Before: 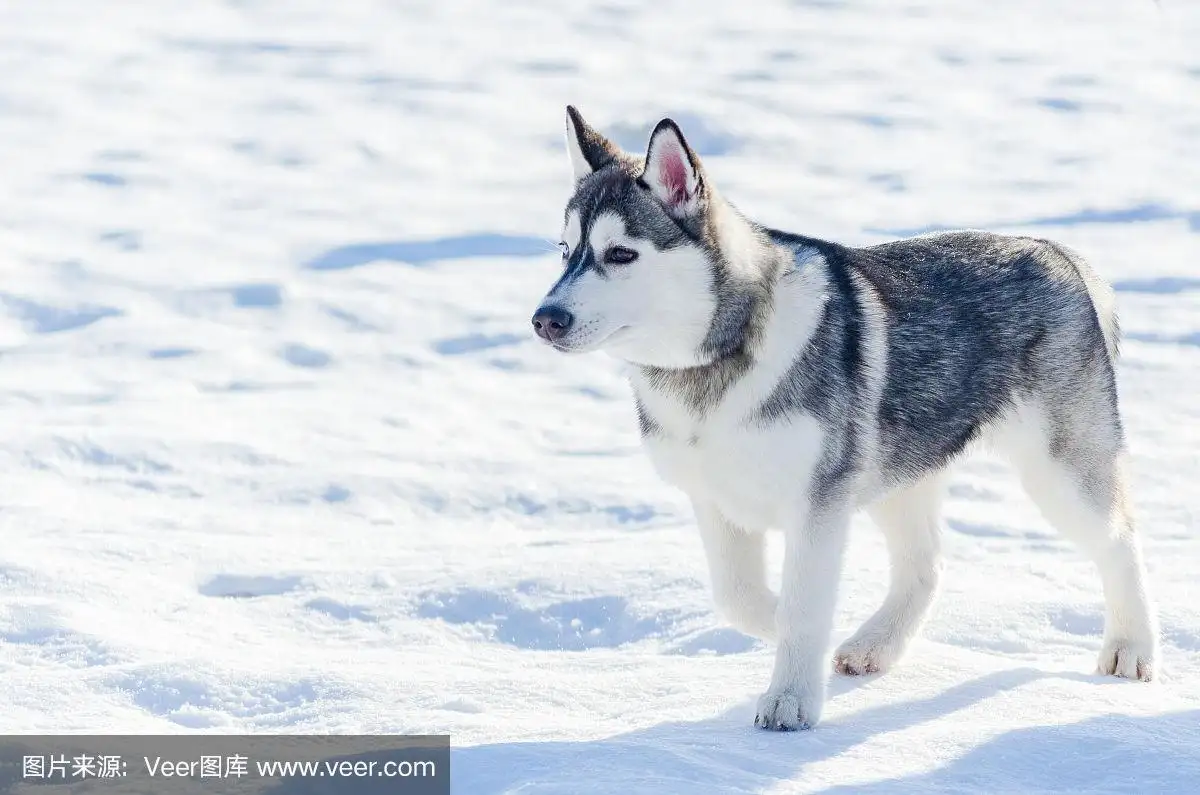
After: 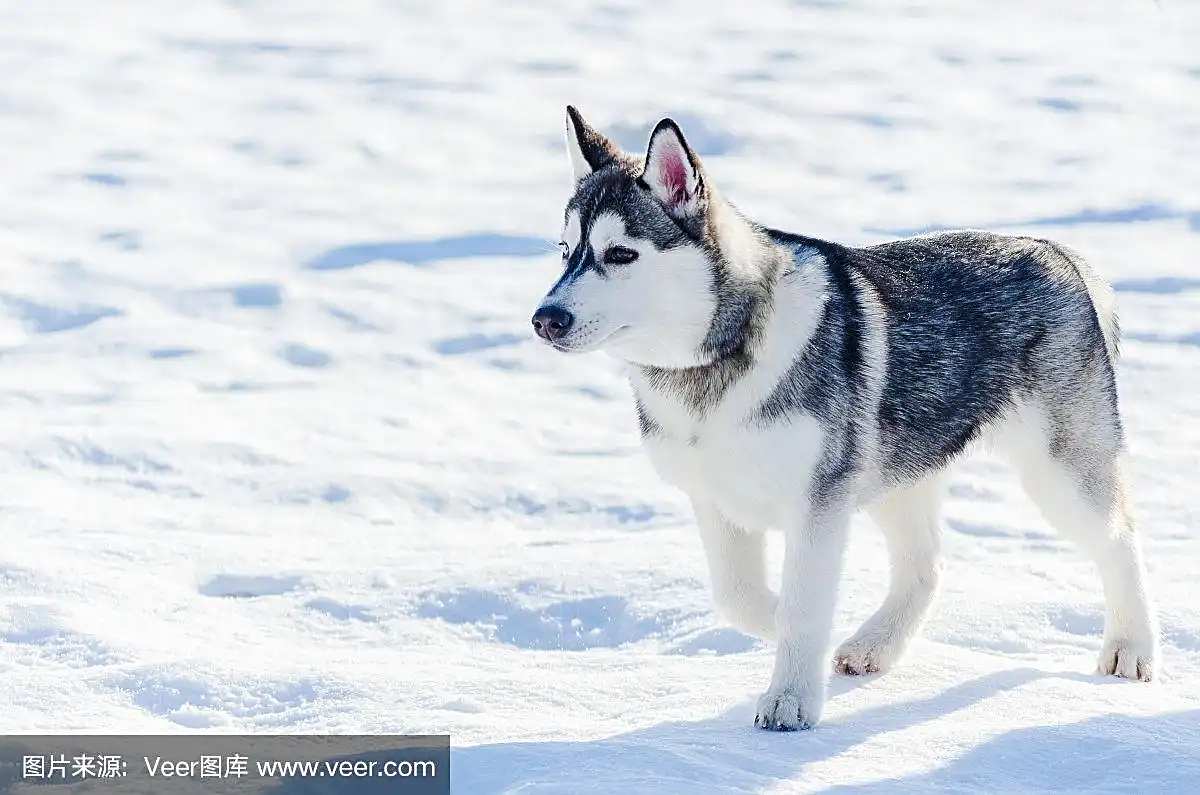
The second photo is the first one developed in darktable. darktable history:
base curve: curves: ch0 [(0, 0) (0.073, 0.04) (0.157, 0.139) (0.492, 0.492) (0.758, 0.758) (1, 1)], preserve colors none
sharpen: on, module defaults
